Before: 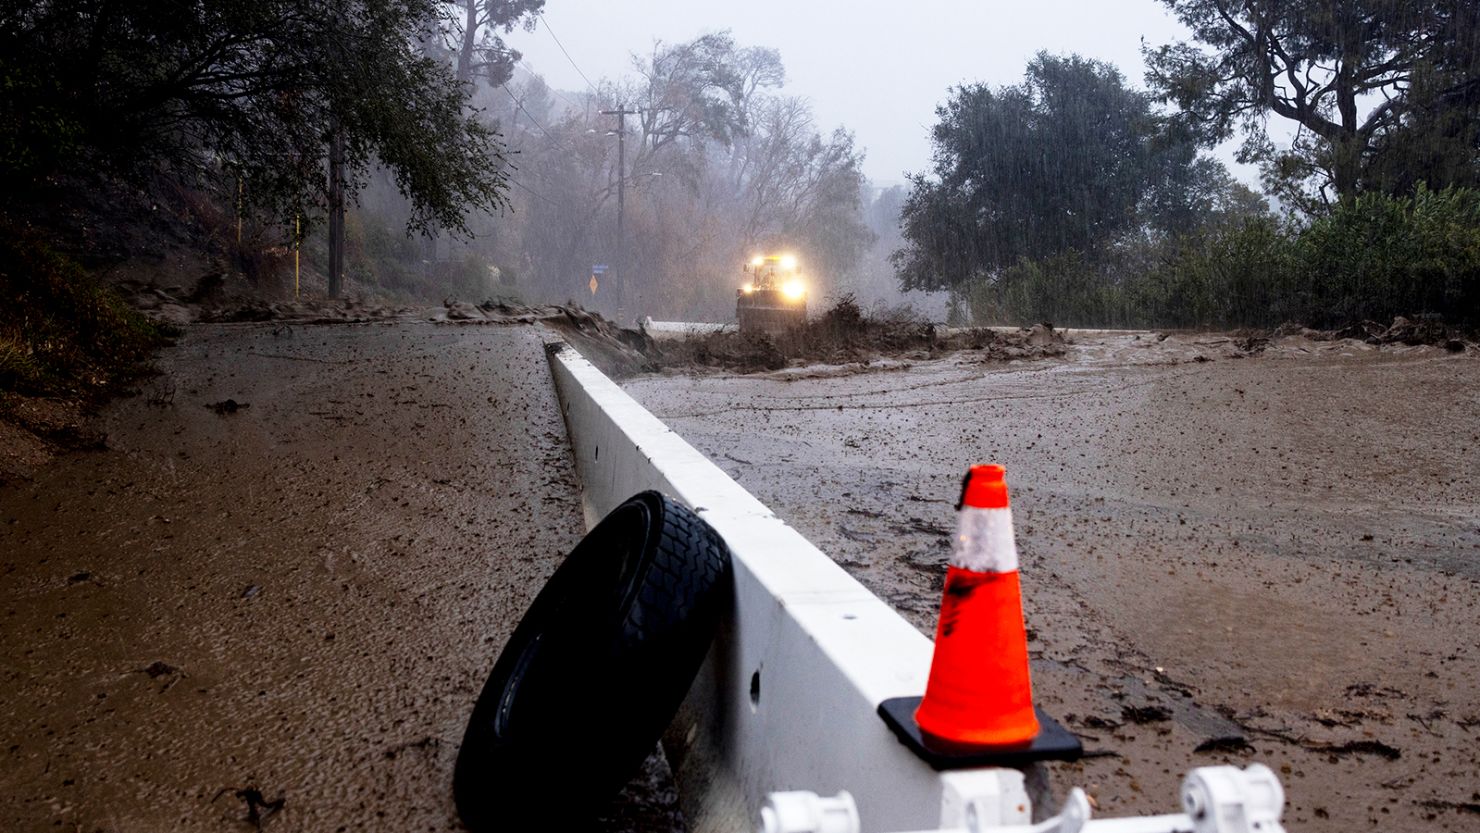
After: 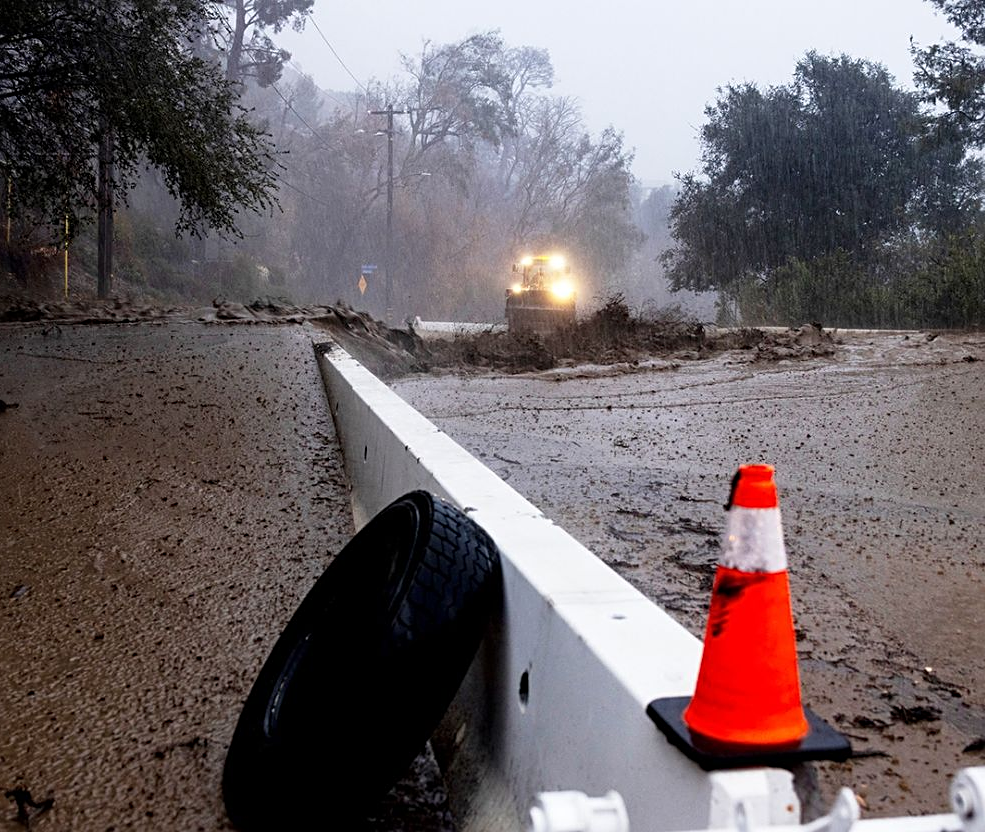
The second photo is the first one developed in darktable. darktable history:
crop and rotate: left 15.618%, right 17.78%
sharpen: radius 2.518, amount 0.32
